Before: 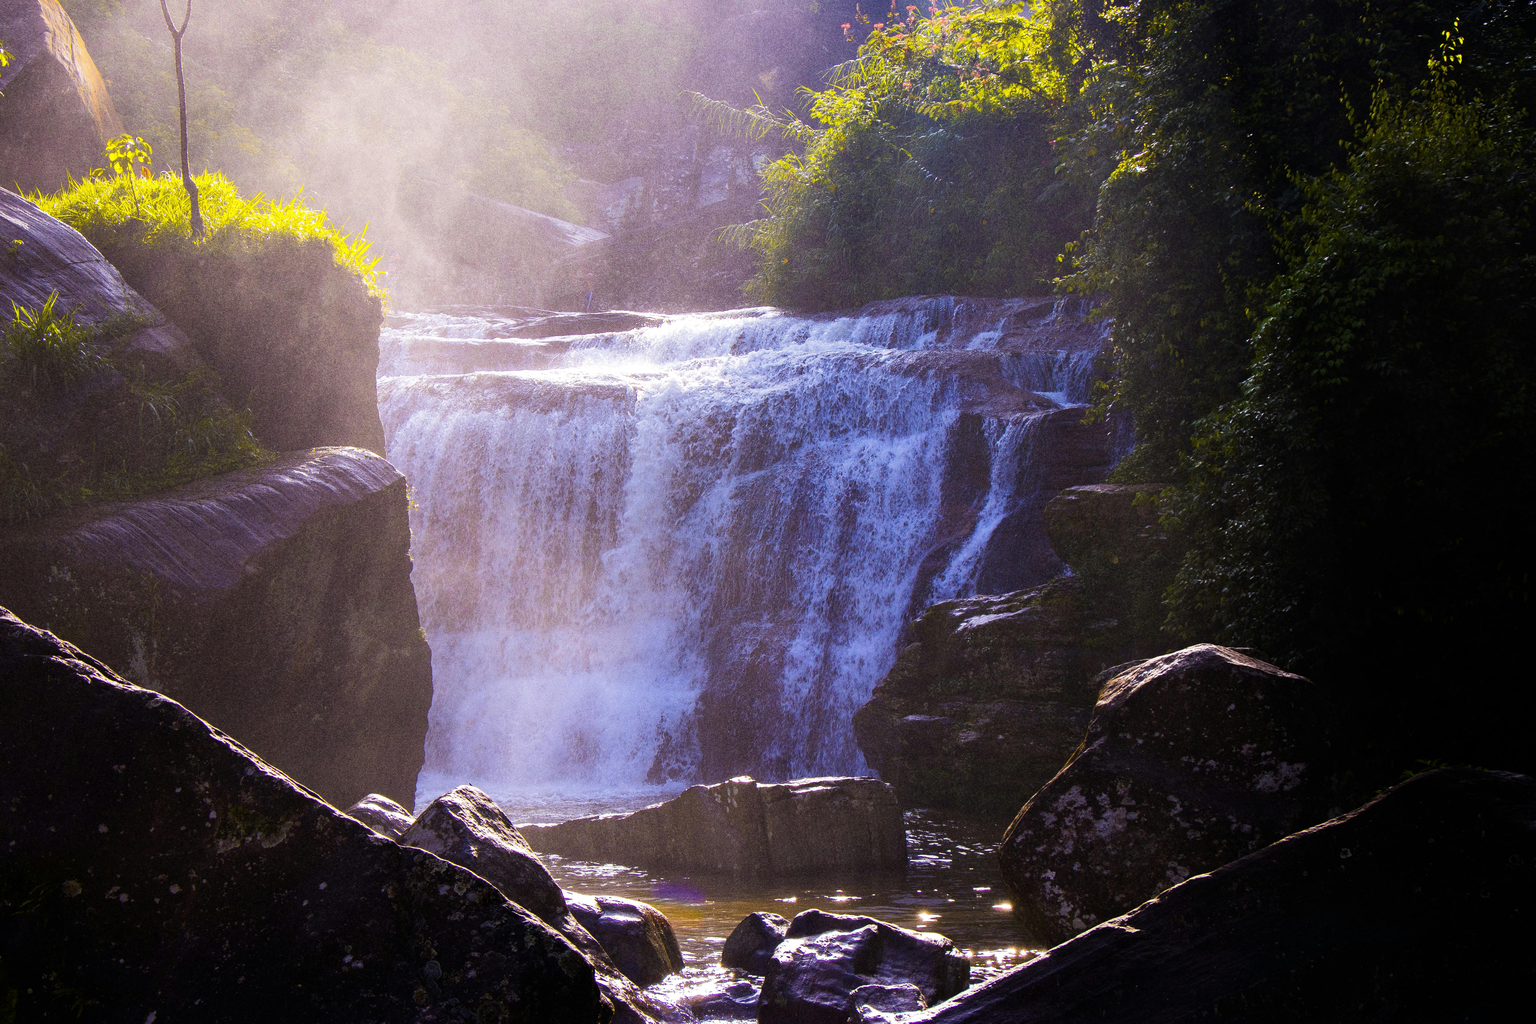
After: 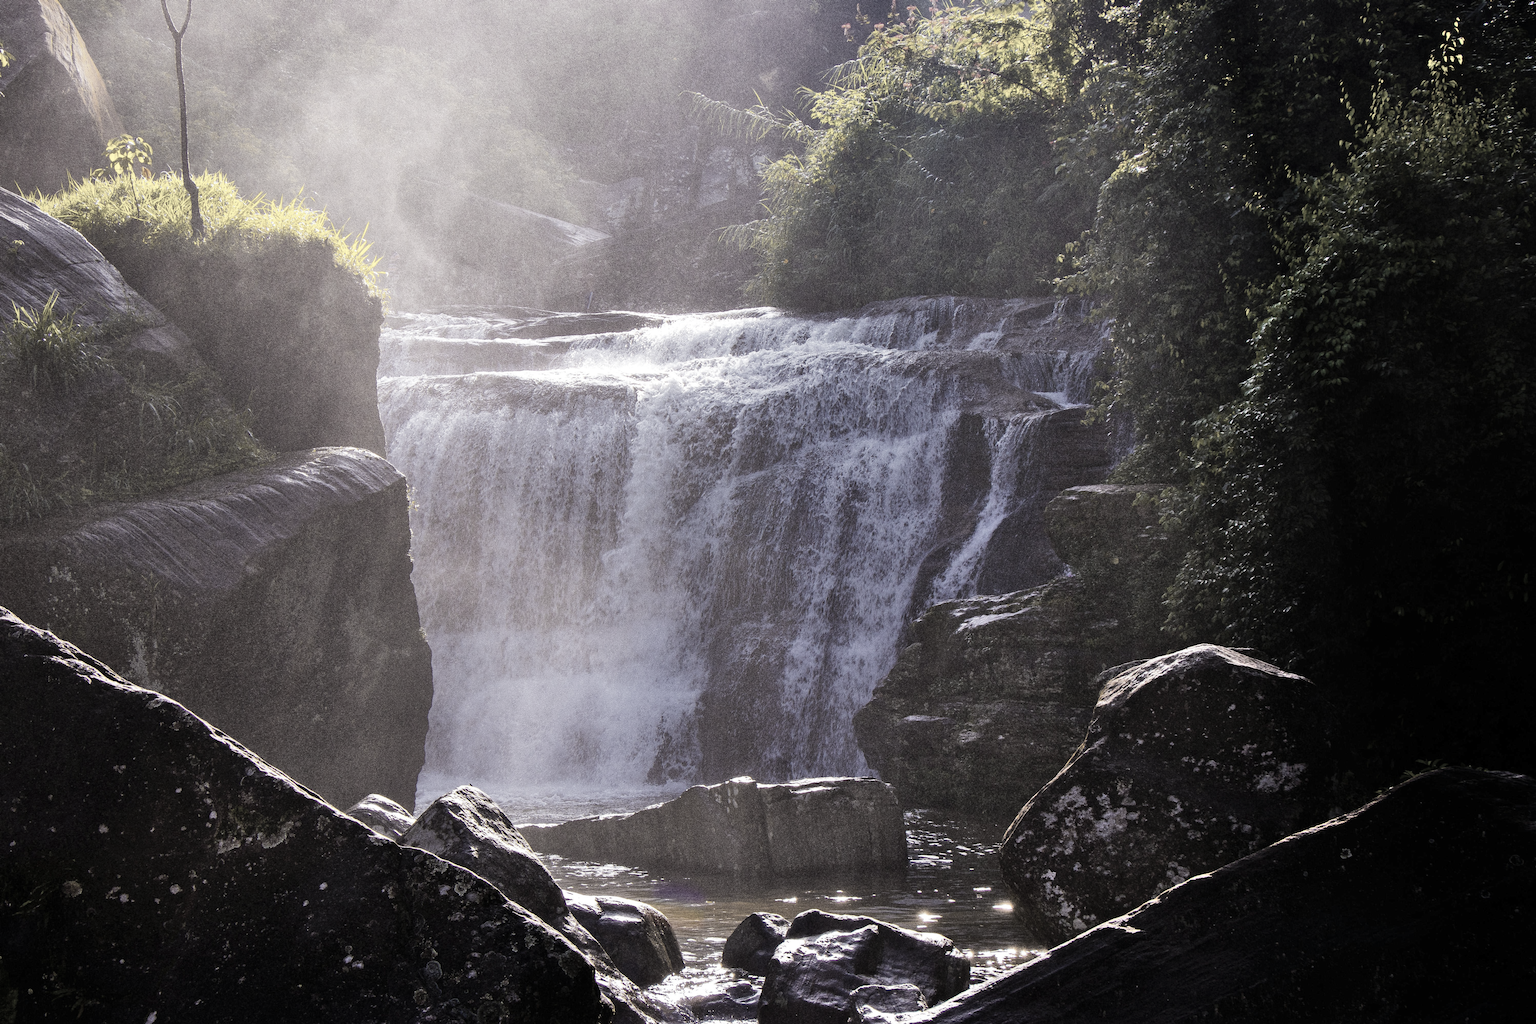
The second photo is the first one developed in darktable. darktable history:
color correction: saturation 0.3
shadows and highlights: shadows 52.34, highlights -28.23, soften with gaussian
